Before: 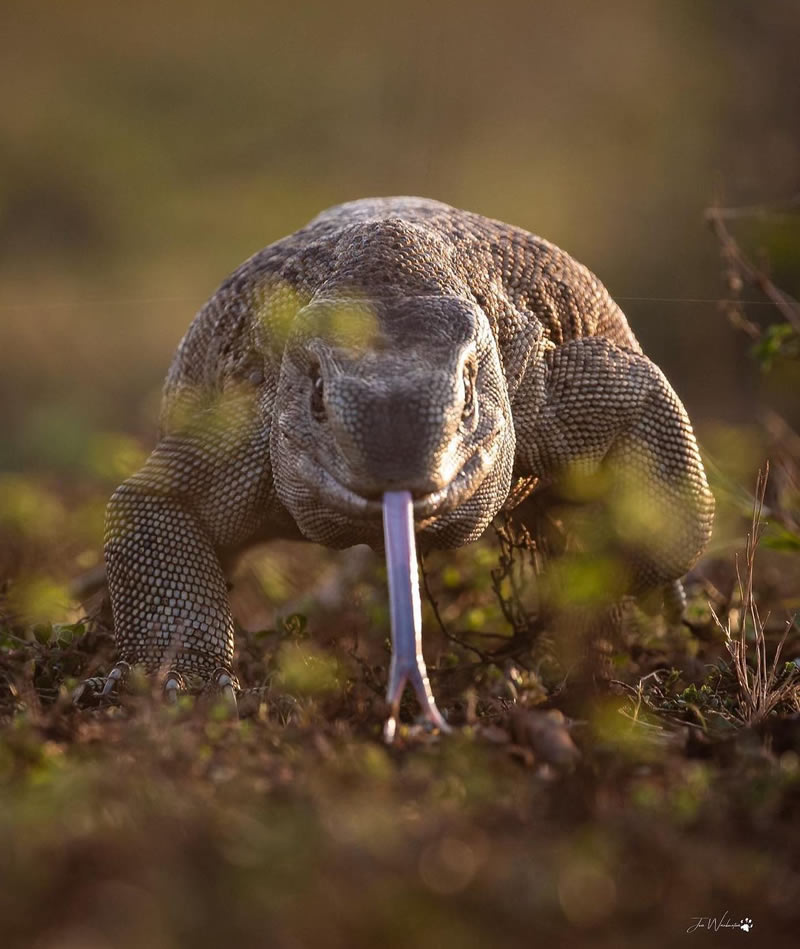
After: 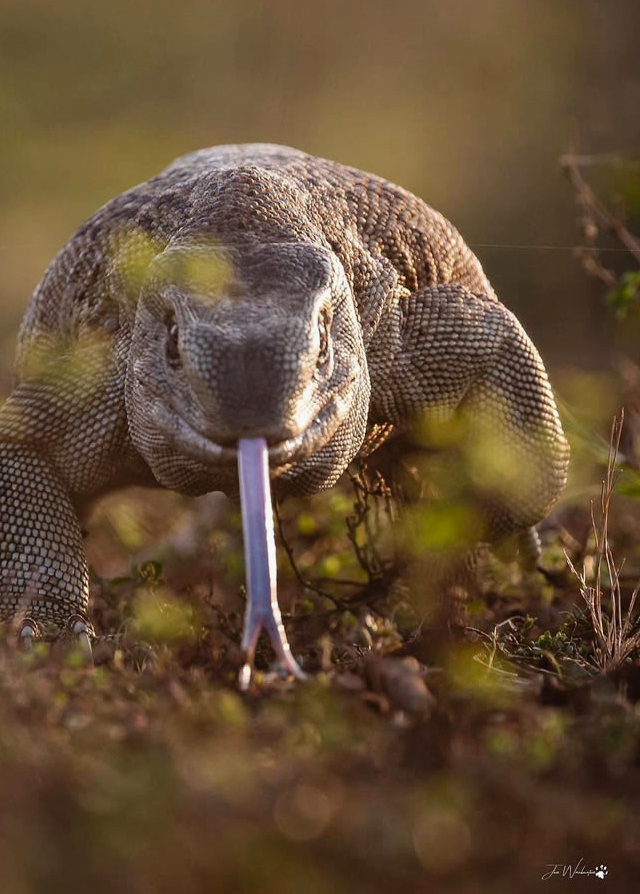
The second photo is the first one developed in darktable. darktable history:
exposure: compensate highlight preservation false
crop and rotate: left 18.159%, top 5.795%, right 1.79%
tone curve: curves: ch0 [(0, 0.012) (0.036, 0.035) (0.274, 0.288) (0.504, 0.536) (0.844, 0.84) (1, 0.983)]; ch1 [(0, 0) (0.389, 0.403) (0.462, 0.486) (0.499, 0.498) (0.511, 0.502) (0.536, 0.547) (0.579, 0.578) (0.626, 0.645) (0.749, 0.781) (1, 1)]; ch2 [(0, 0) (0.457, 0.486) (0.5, 0.5) (0.557, 0.561) (0.614, 0.622) (0.704, 0.732) (1, 1)], preserve colors none
